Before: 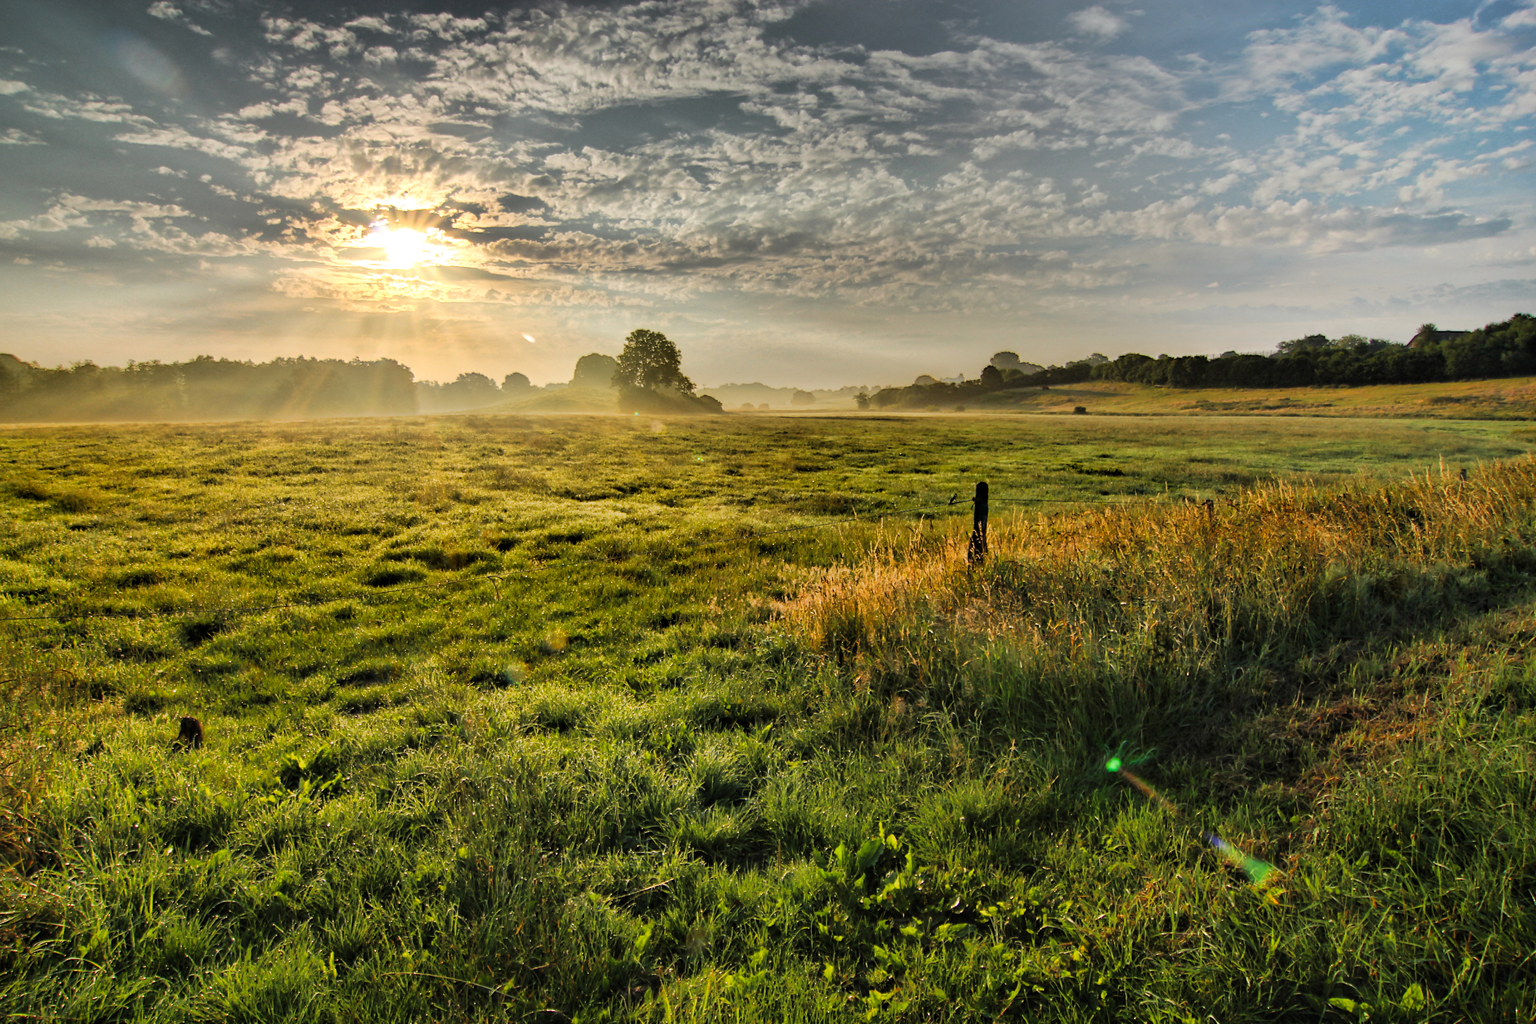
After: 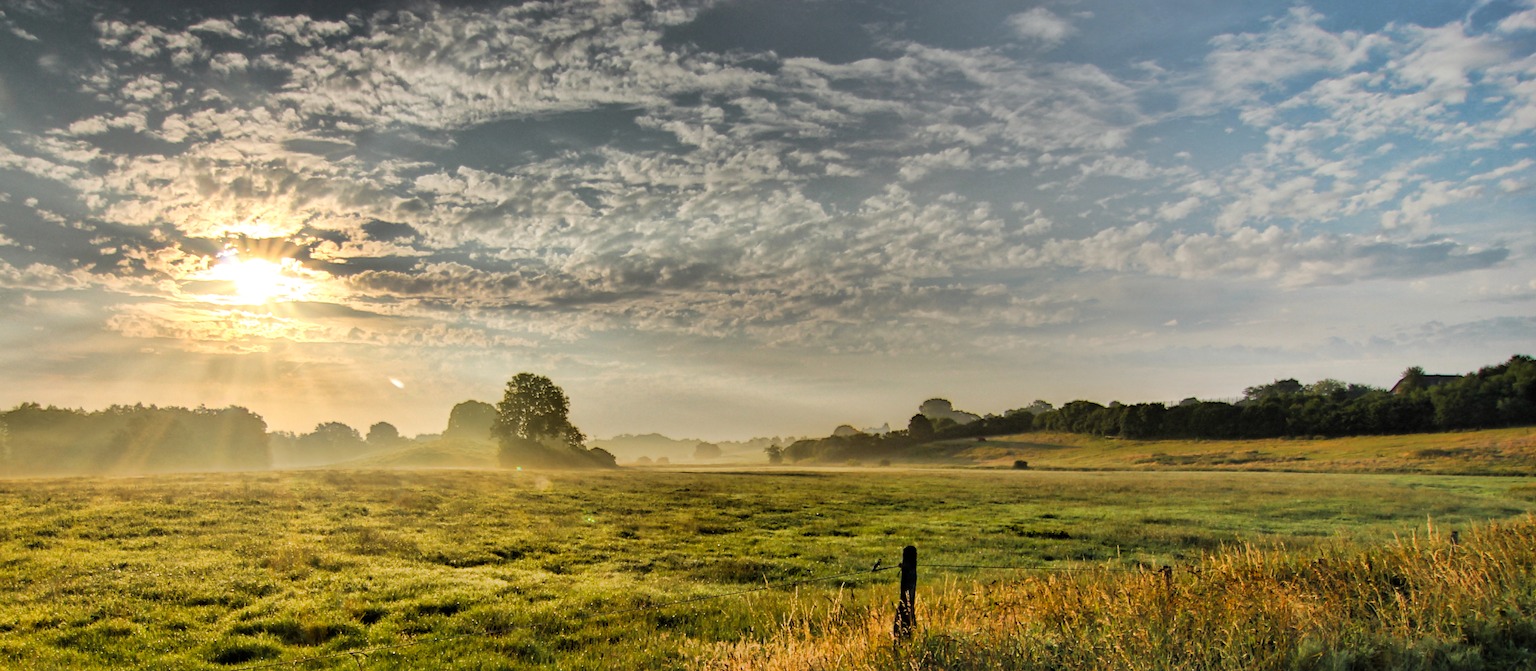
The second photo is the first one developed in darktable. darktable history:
crop and rotate: left 11.62%, bottom 41.989%
